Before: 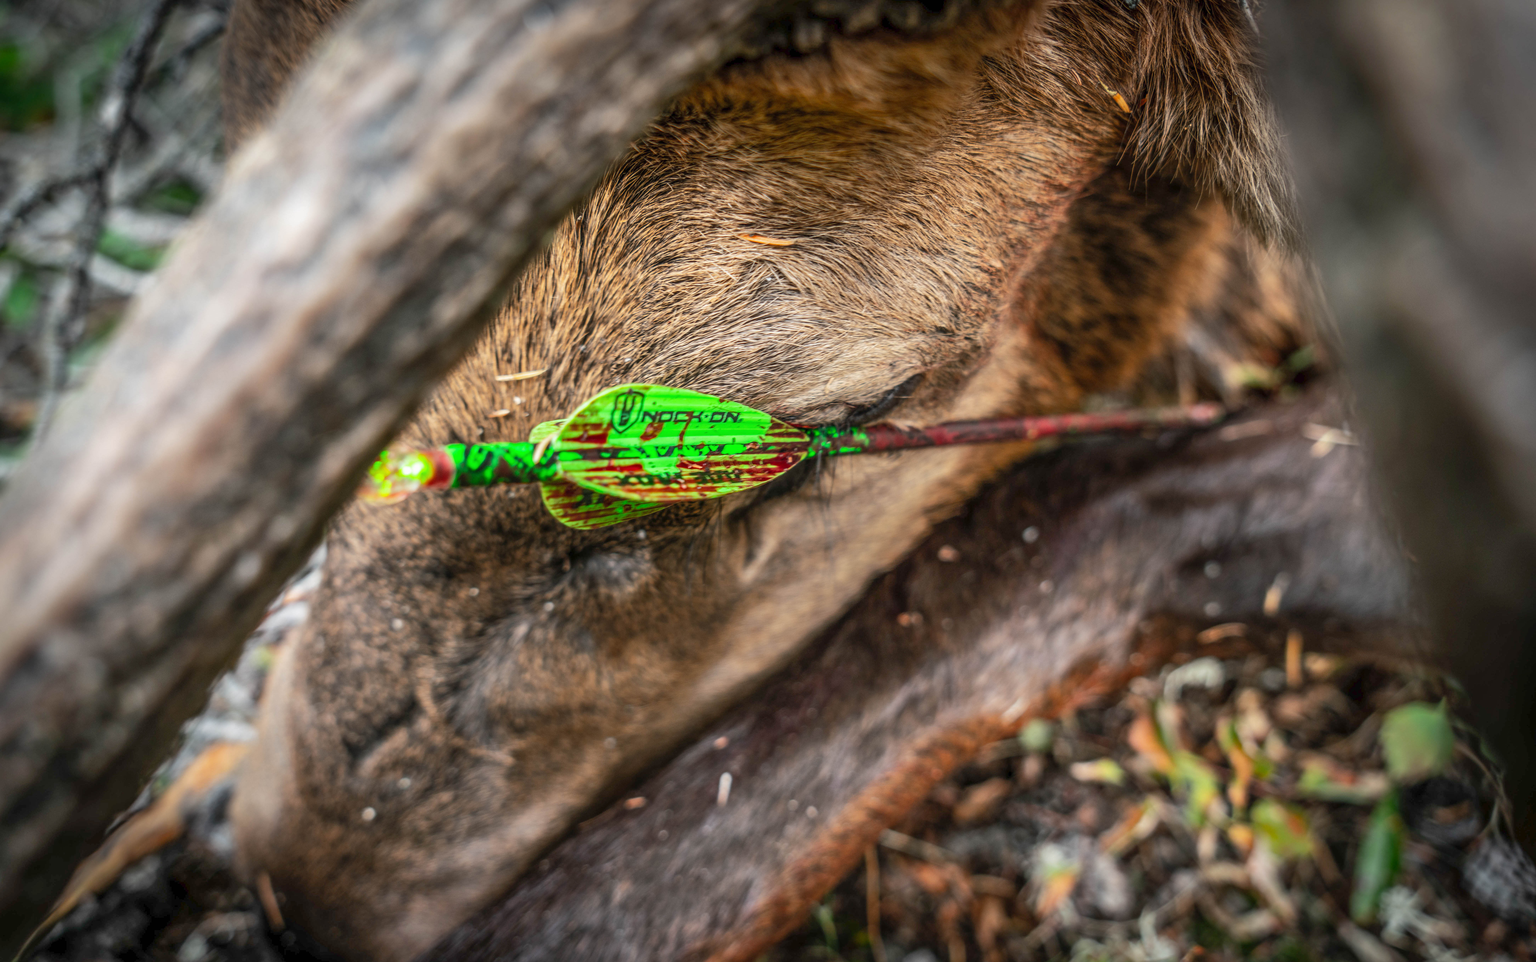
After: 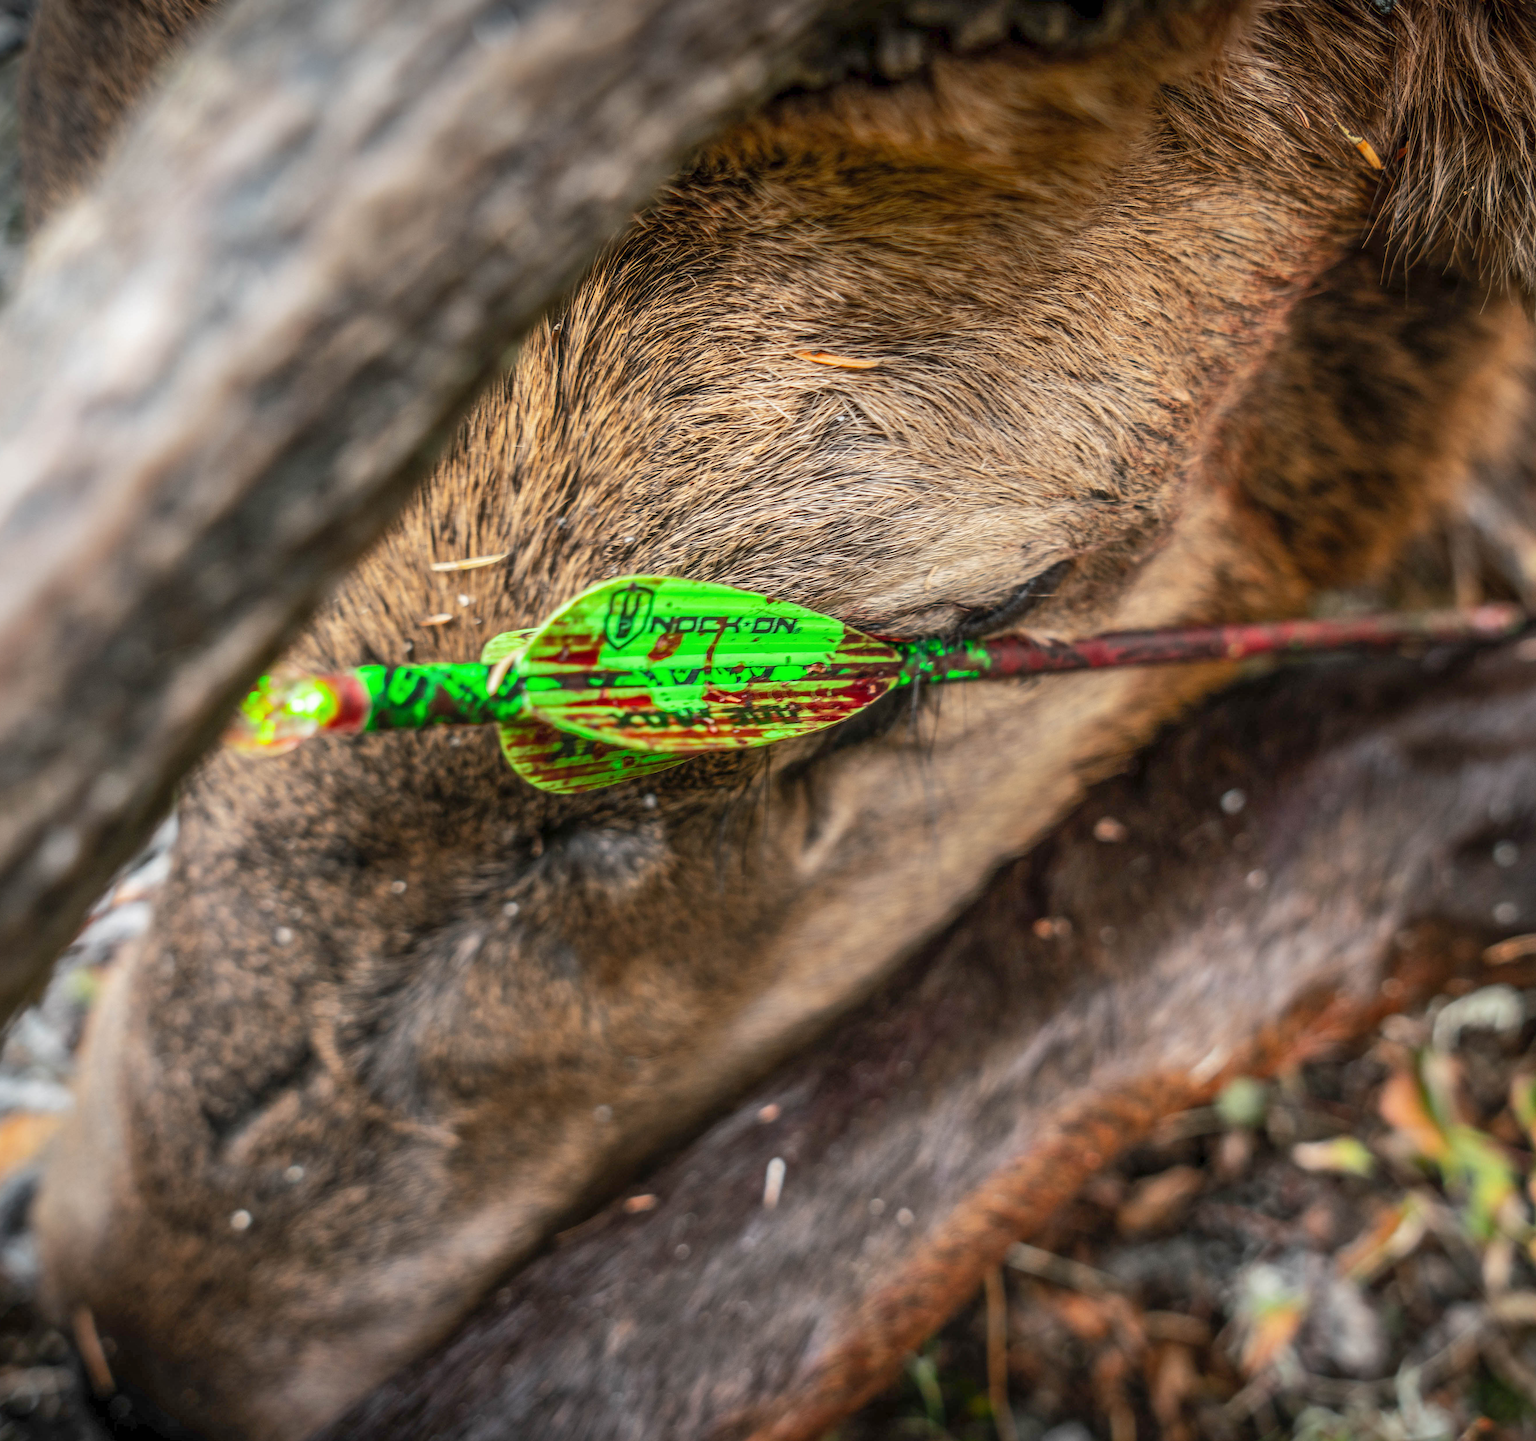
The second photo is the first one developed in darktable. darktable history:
sharpen: amount 0.217
crop and rotate: left 13.571%, right 19.712%
